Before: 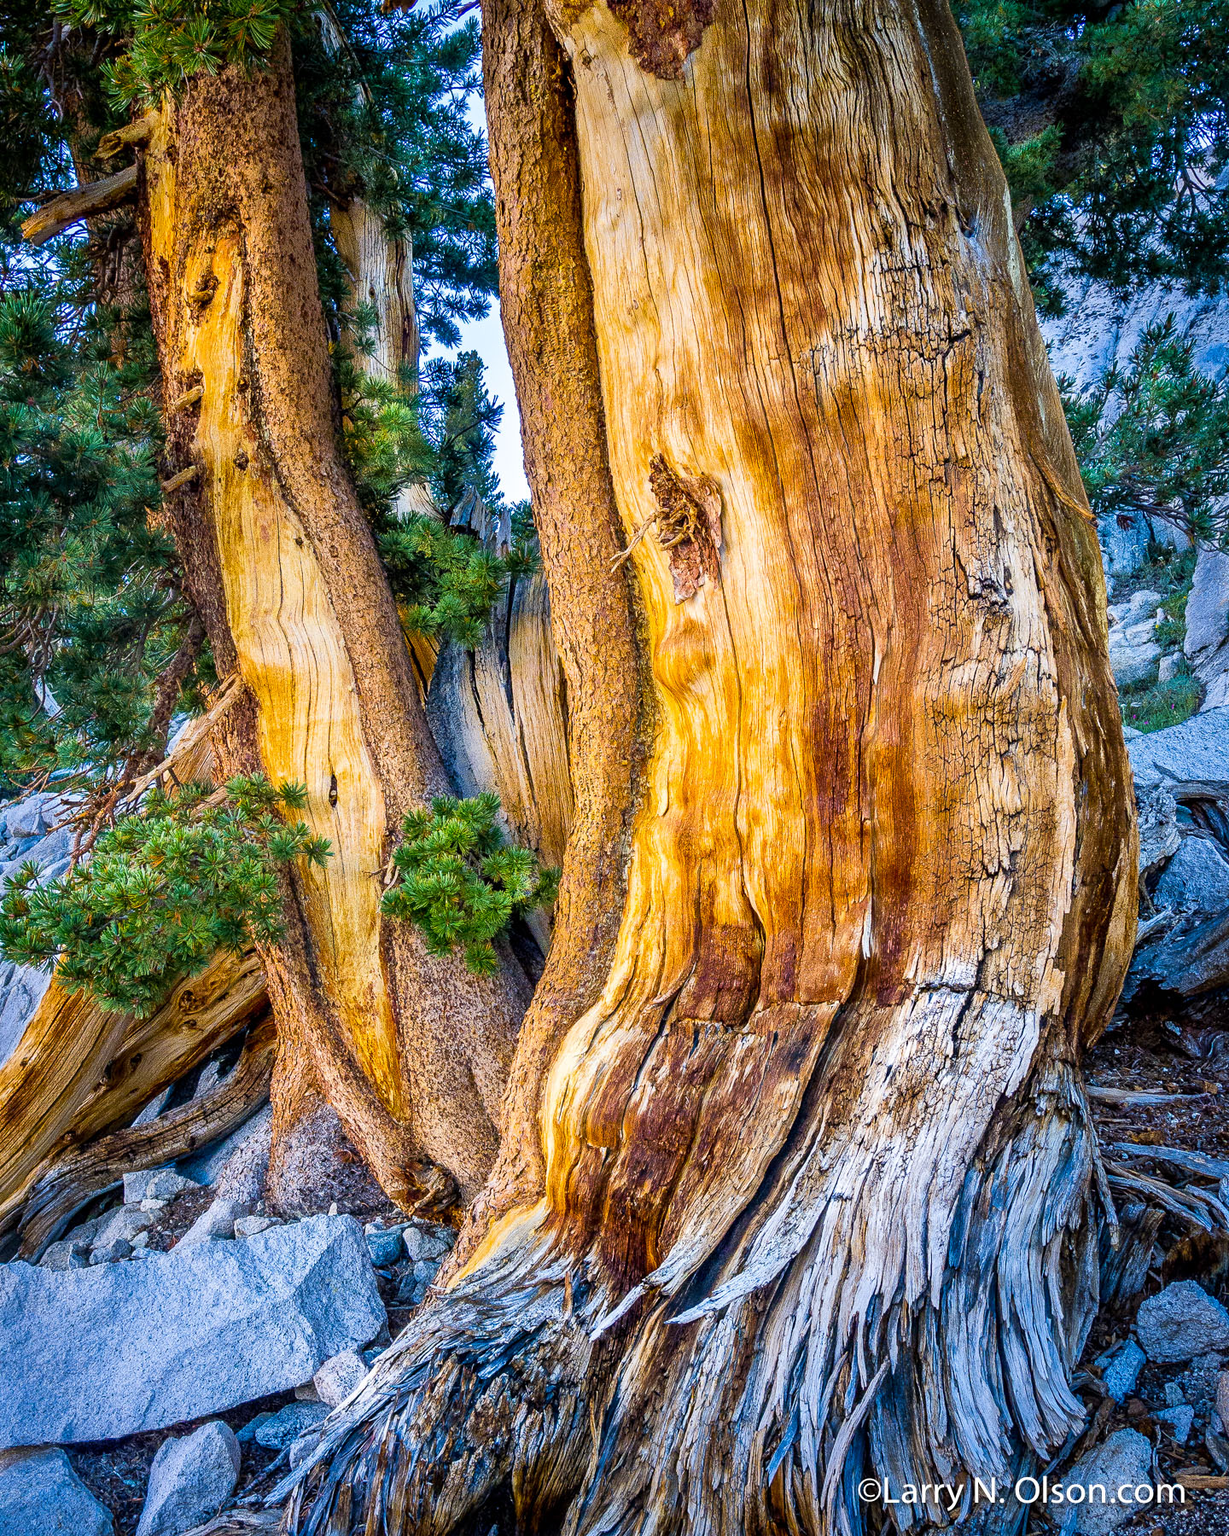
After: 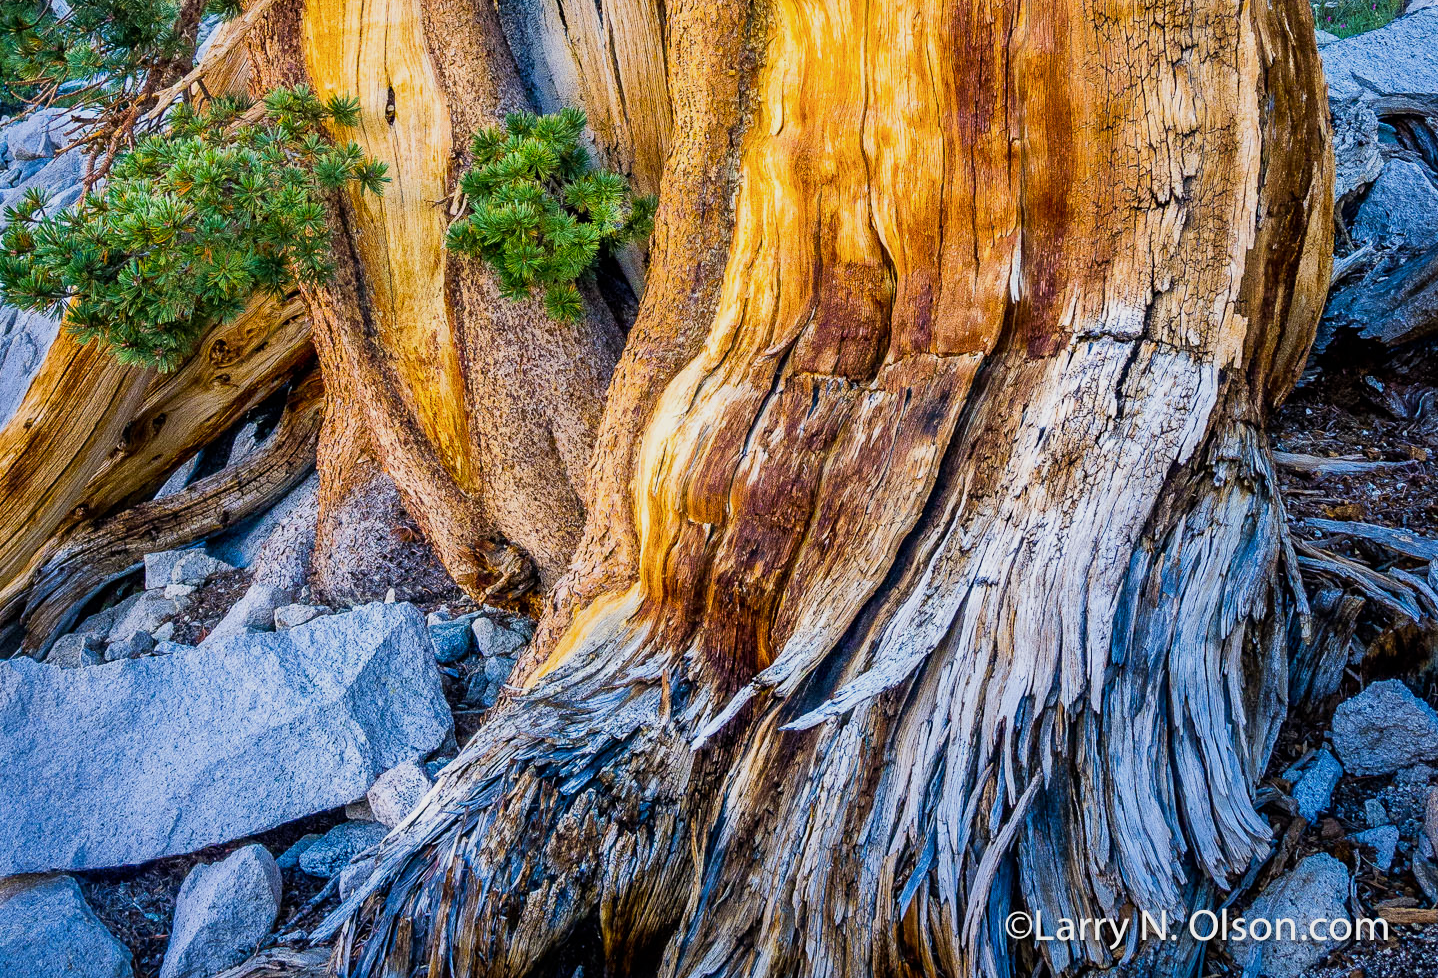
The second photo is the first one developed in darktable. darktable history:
crop and rotate: top 45.663%, right 0.078%
filmic rgb: black relative exposure -11.34 EV, white relative exposure 3.24 EV, hardness 6.76
